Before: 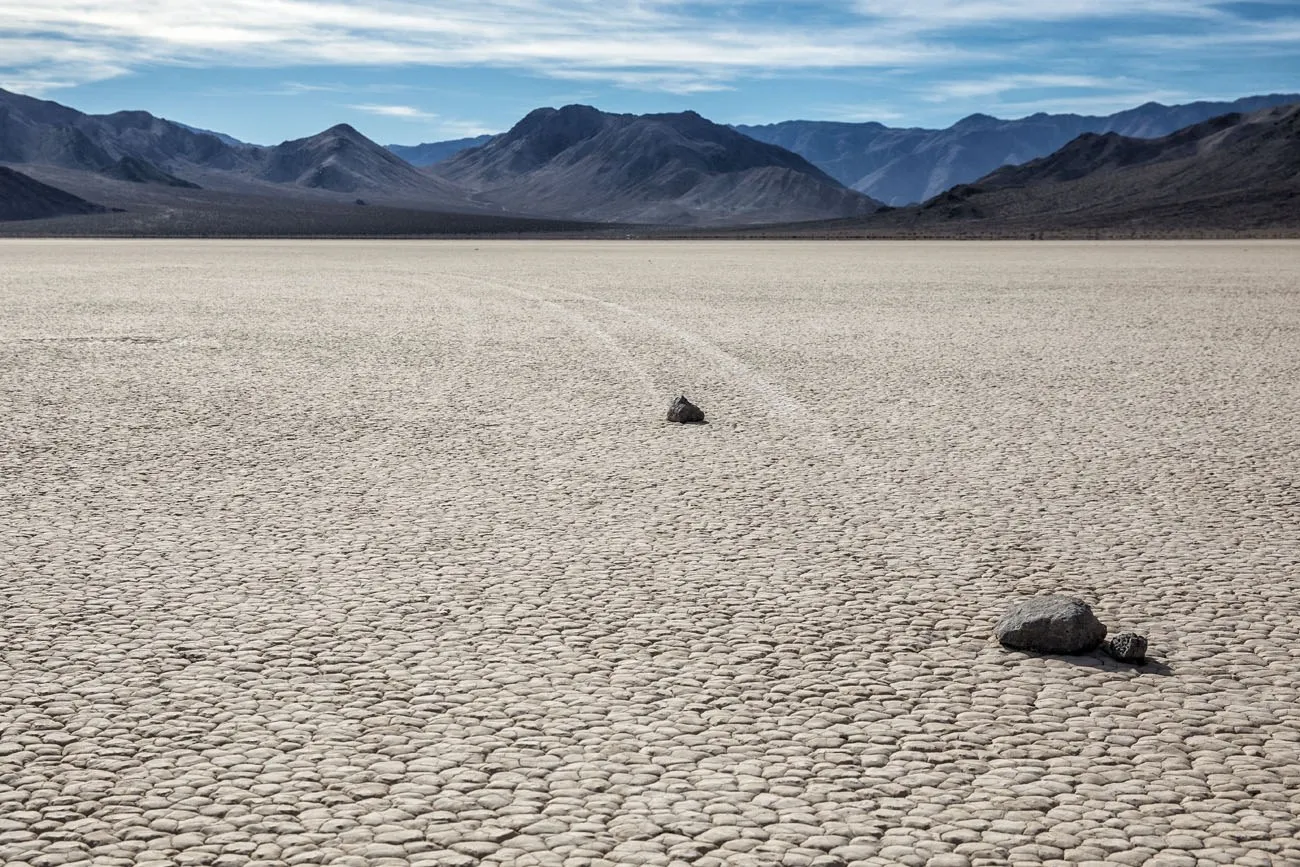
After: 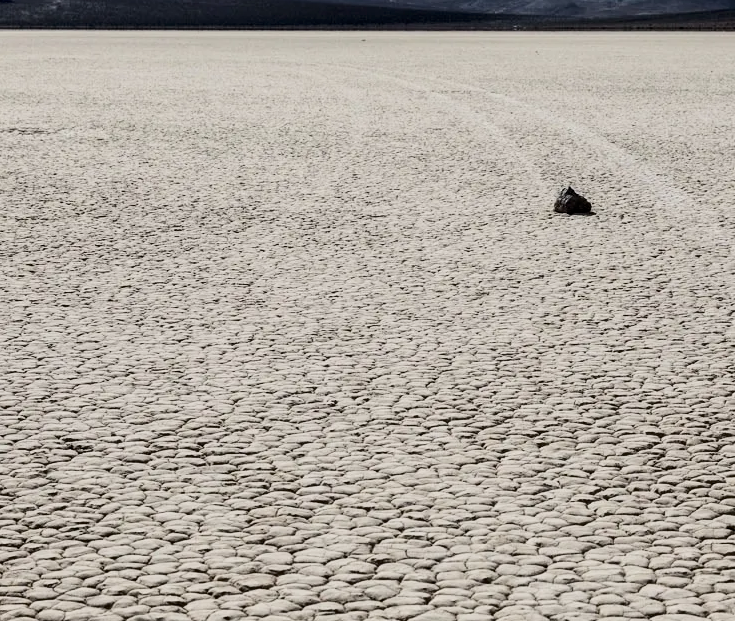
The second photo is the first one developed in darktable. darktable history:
crop: left 8.724%, top 24.136%, right 34.734%, bottom 4.126%
contrast brightness saturation: contrast 0.282
filmic rgb: black relative exposure -7.65 EV, white relative exposure 4.56 EV, hardness 3.61, color science v6 (2022)
exposure: black level correction 0.006, exposure -0.223 EV, compensate exposure bias true, compensate highlight preservation false
